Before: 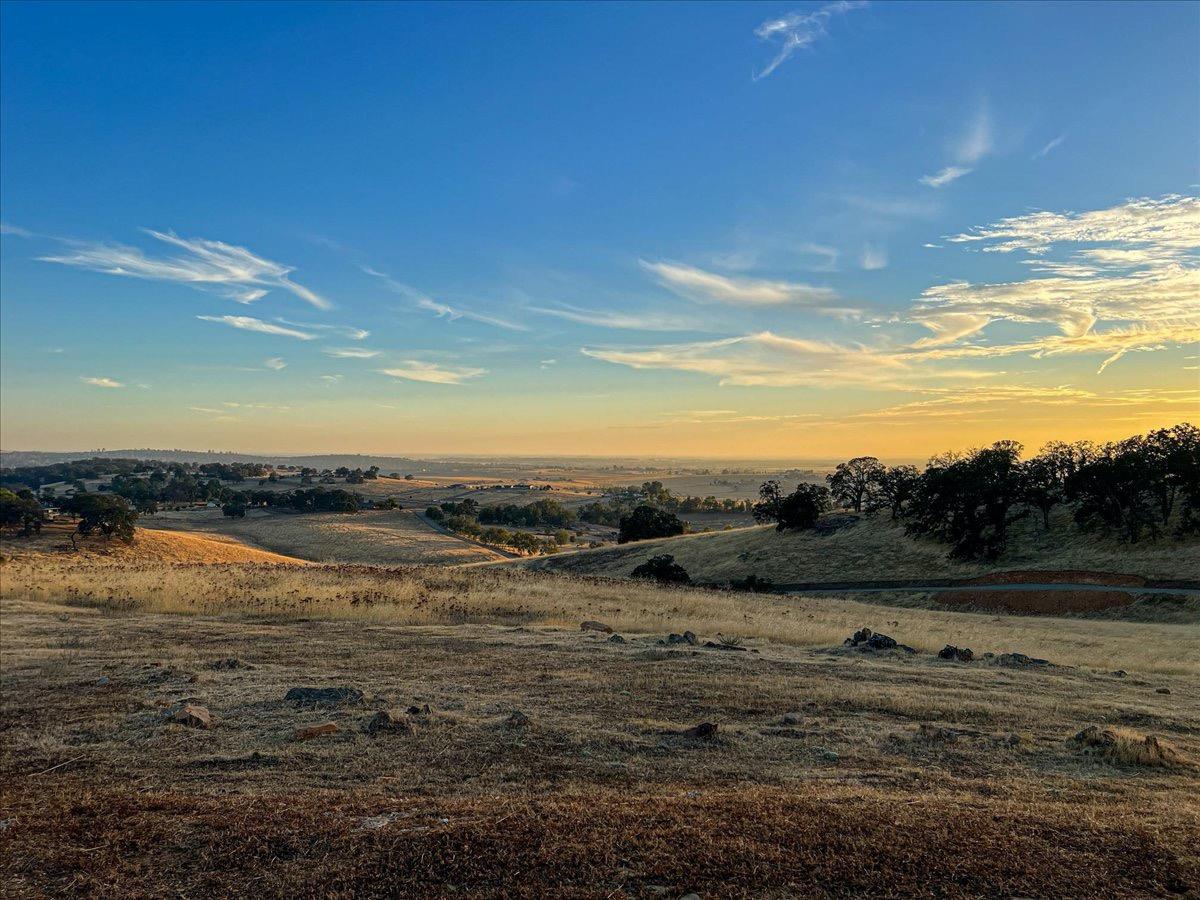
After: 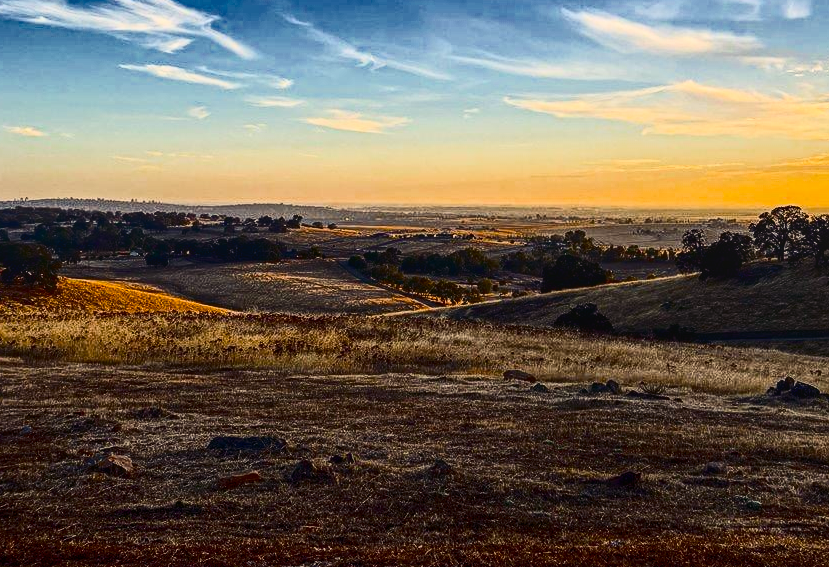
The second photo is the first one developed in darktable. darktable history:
color balance rgb: shadows lift › luminance 0.259%, shadows lift › chroma 6.705%, shadows lift › hue 302.66°, highlights gain › chroma 3.055%, highlights gain › hue 54.52°, perceptual saturation grading › global saturation 25.465%, global vibrance -0.69%, saturation formula JzAzBz (2021)
contrast brightness saturation: contrast 0.511, saturation -0.099
local contrast: detail 109%
crop: left 6.481%, top 27.921%, right 24.377%, bottom 8.987%
